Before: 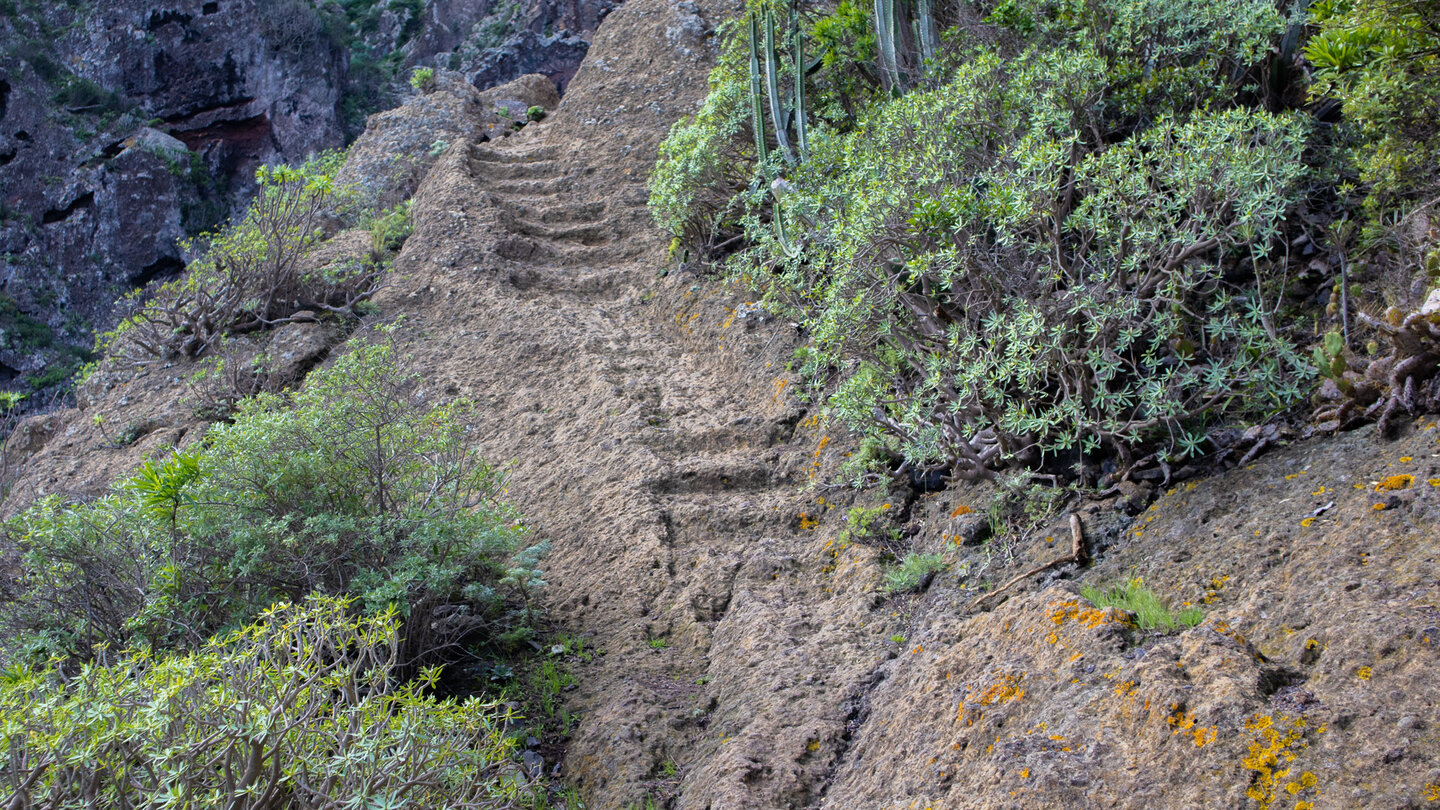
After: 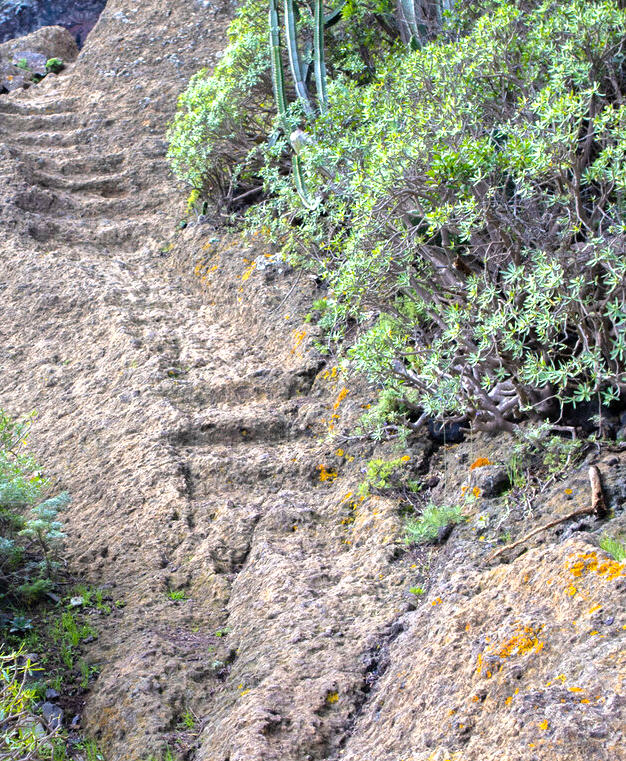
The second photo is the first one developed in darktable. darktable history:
exposure: exposure 0.783 EV, compensate highlight preservation false
contrast brightness saturation: saturation 0.122
crop: left 33.423%, top 5.949%, right 23.042%
